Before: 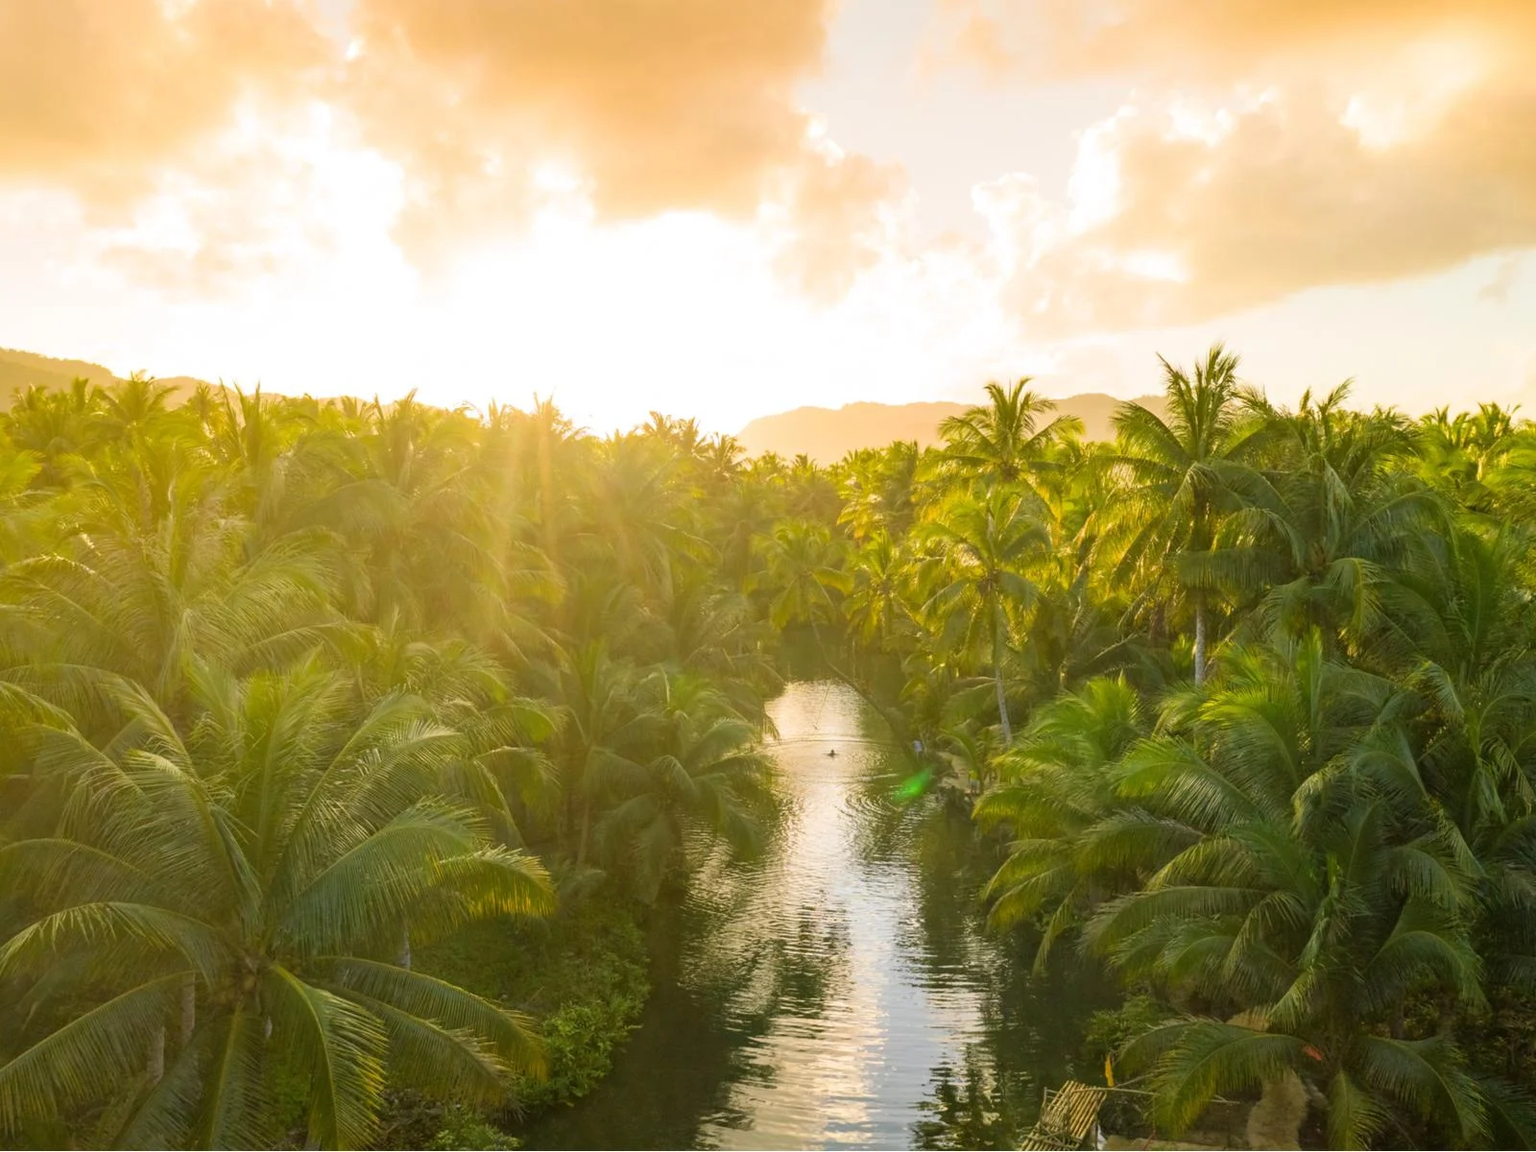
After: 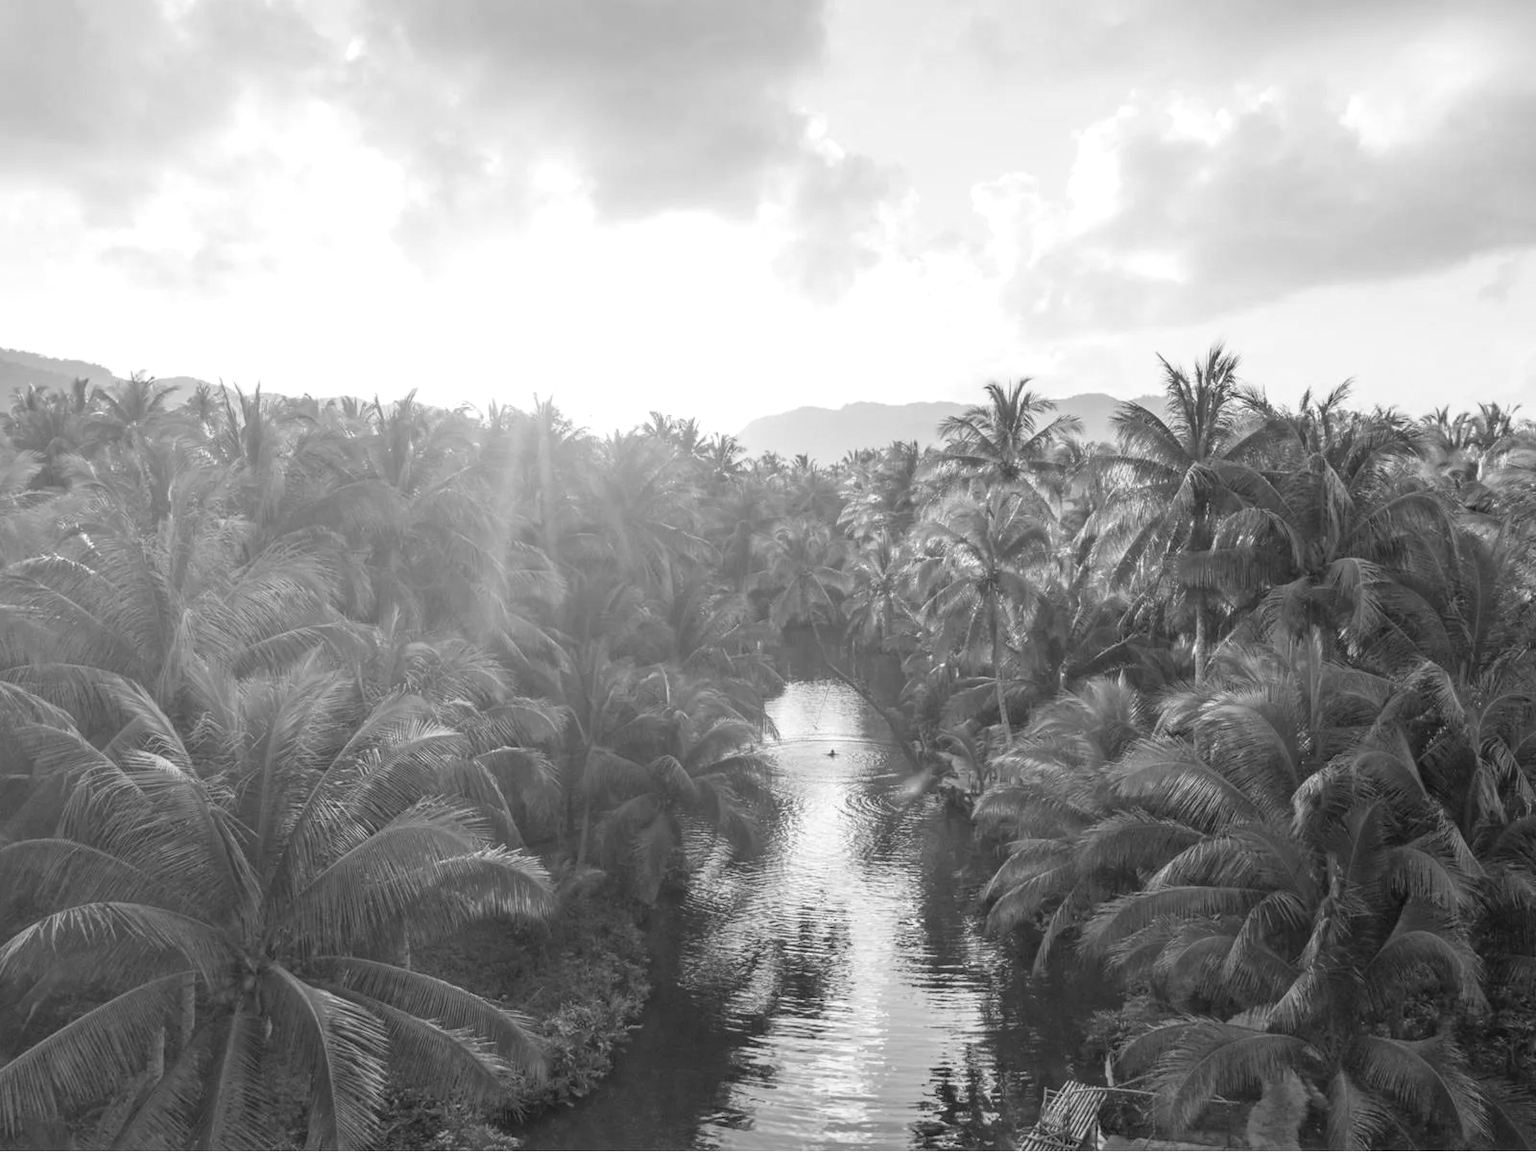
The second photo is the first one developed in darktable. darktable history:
monochrome: a 2.21, b -1.33, size 2.2
local contrast: on, module defaults
